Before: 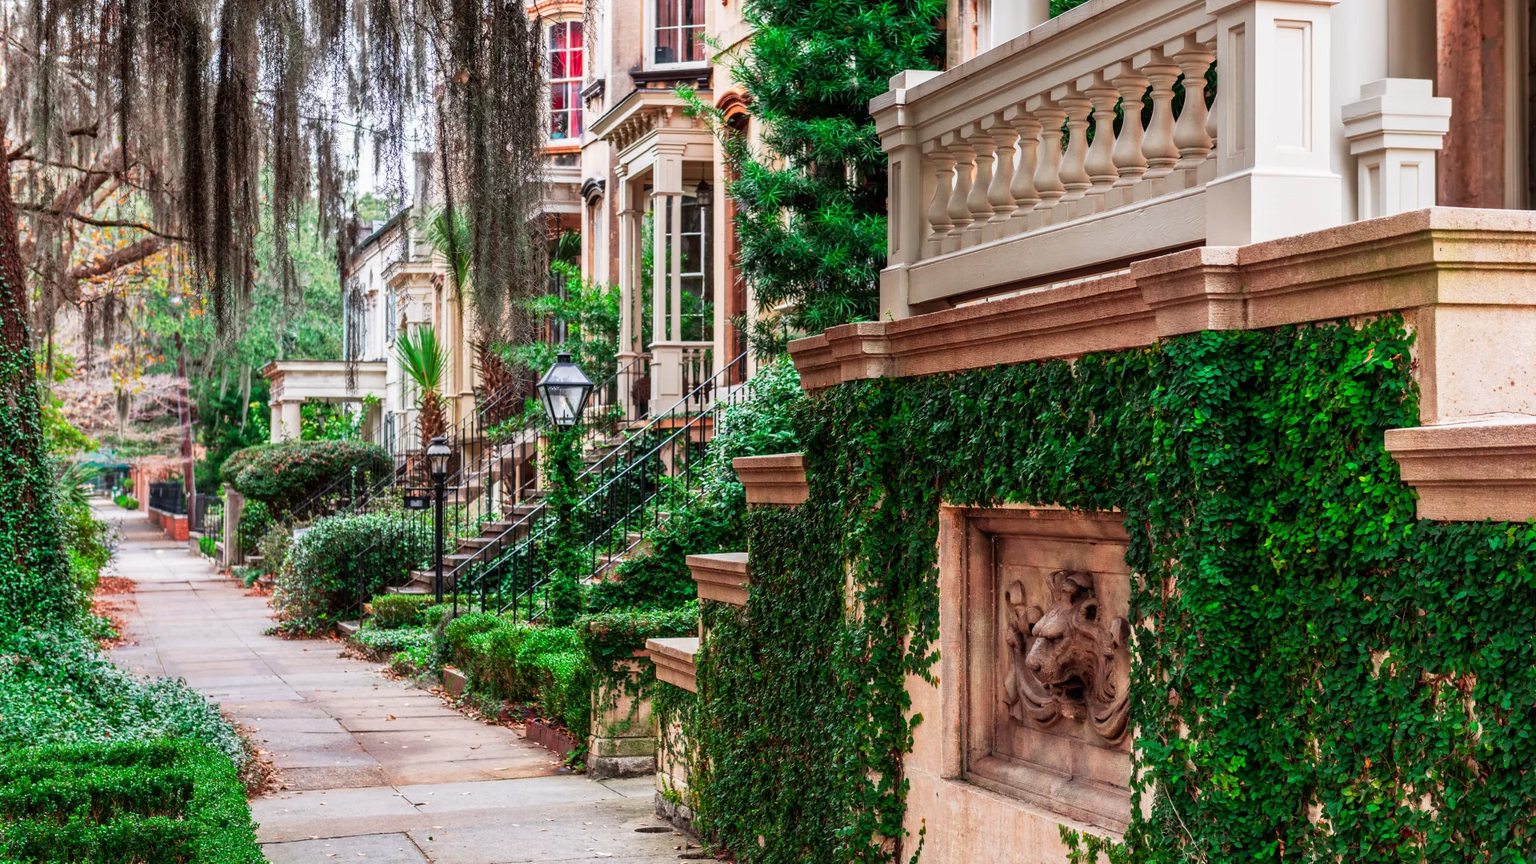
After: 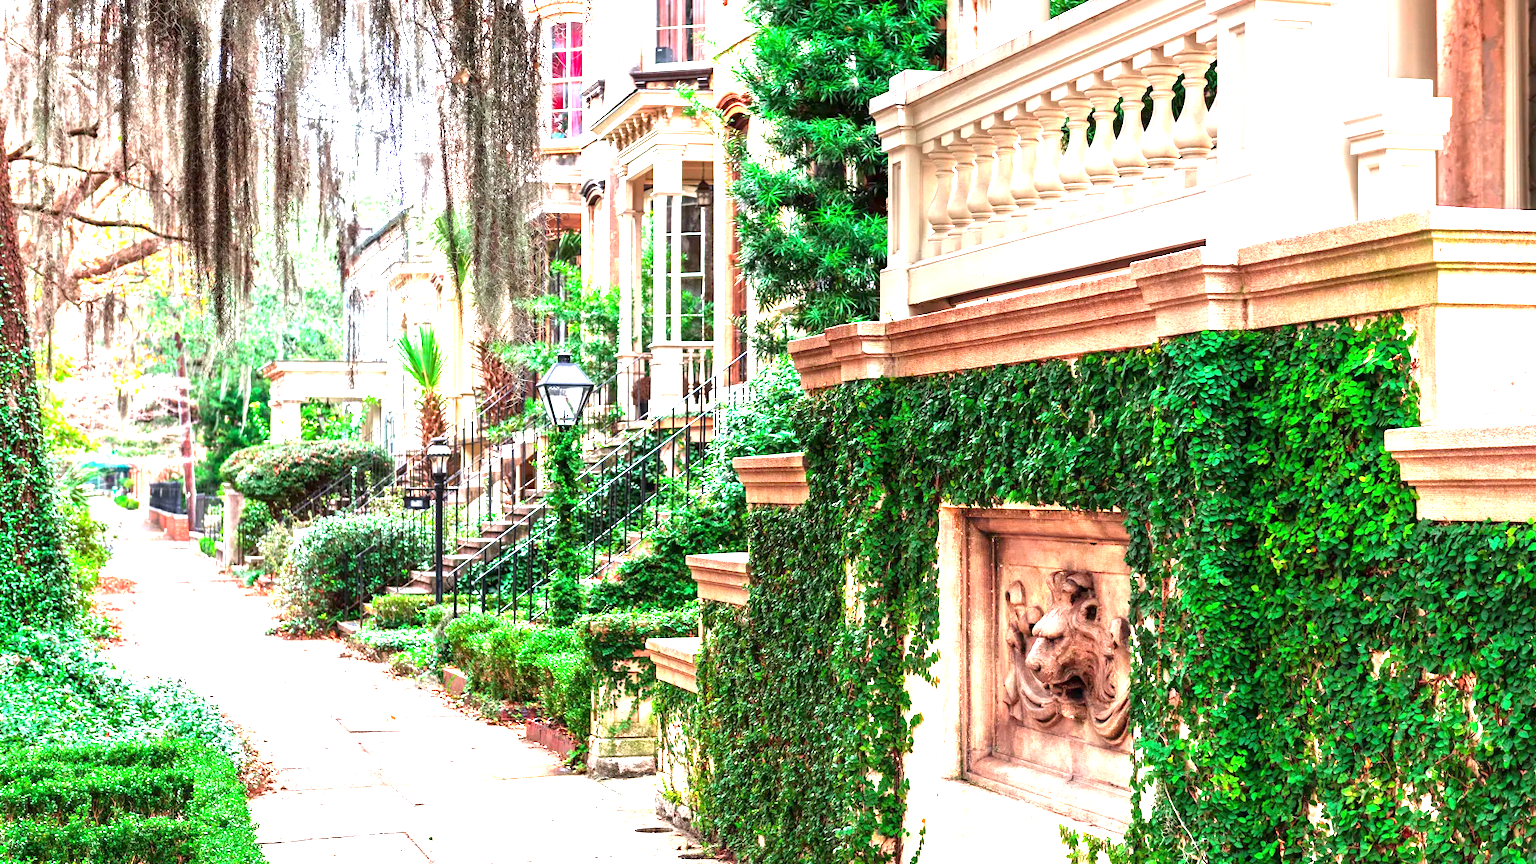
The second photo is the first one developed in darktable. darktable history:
exposure: exposure 2.052 EV, compensate highlight preservation false
